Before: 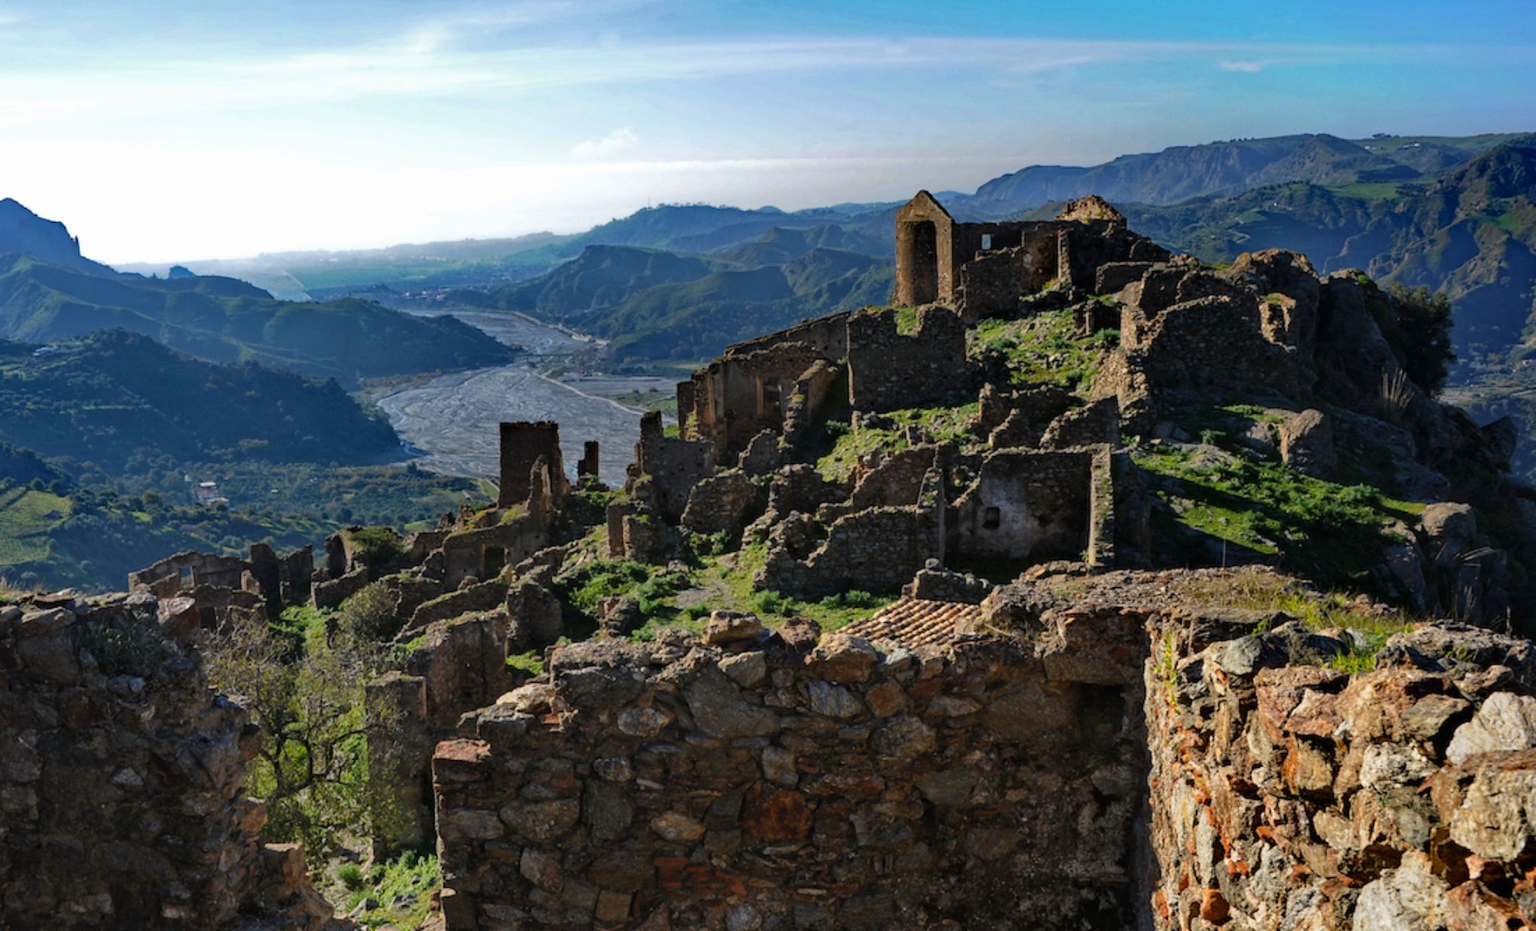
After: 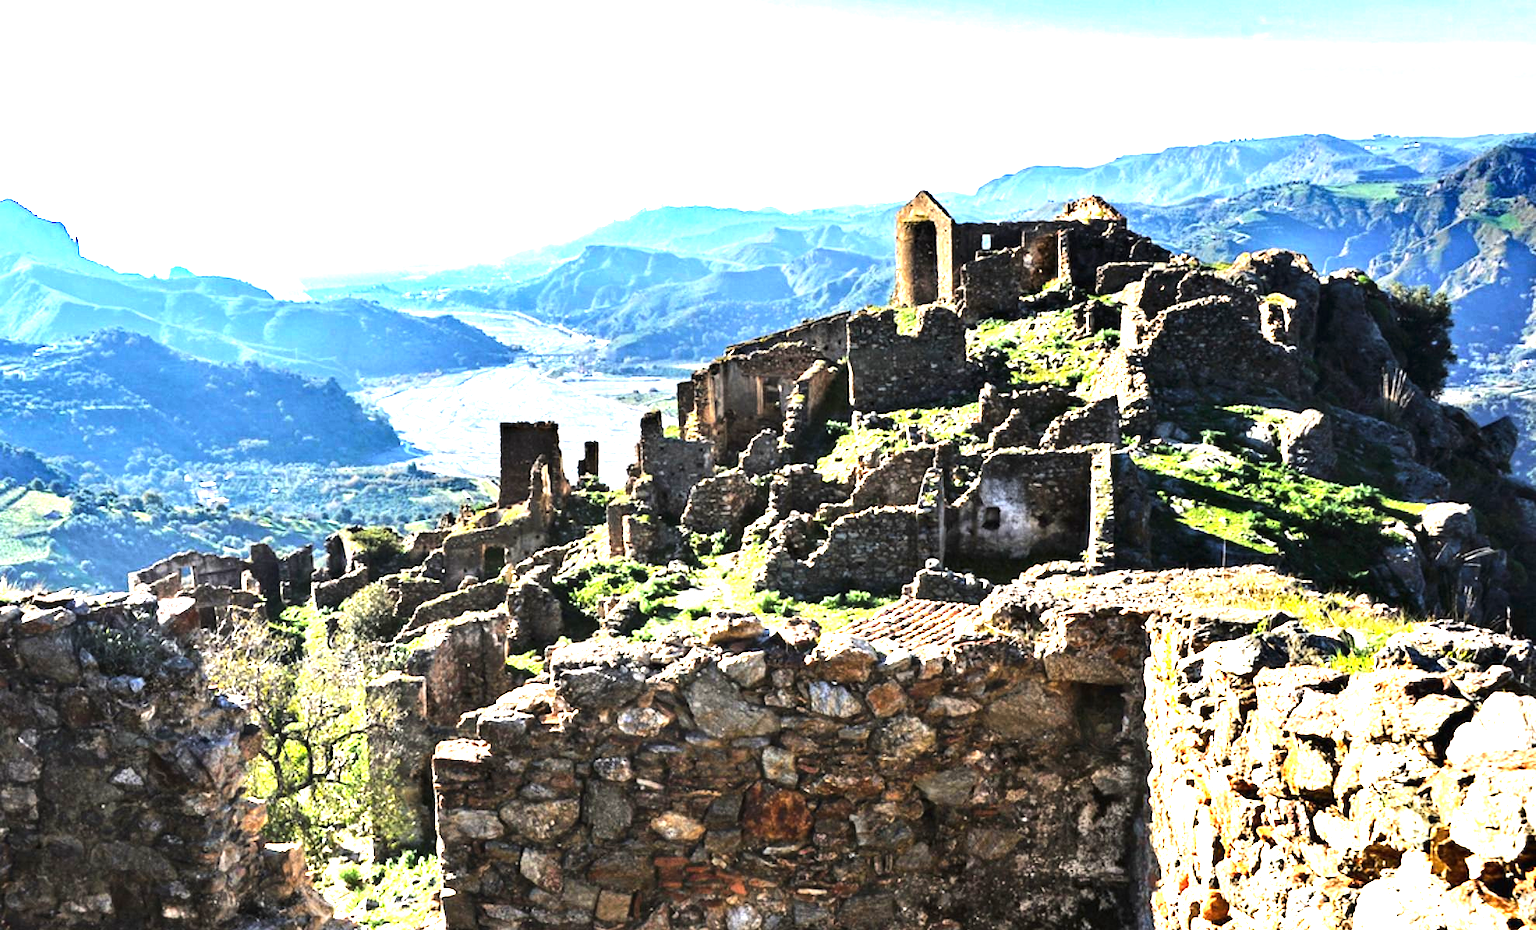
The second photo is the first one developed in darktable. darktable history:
tone equalizer: -8 EV -1.08 EV, -7 EV -1.01 EV, -6 EV -0.867 EV, -5 EV -0.578 EV, -3 EV 0.578 EV, -2 EV 0.867 EV, -1 EV 1.01 EV, +0 EV 1.08 EV, edges refinement/feathering 500, mask exposure compensation -1.57 EV, preserve details no
exposure: black level correction 0, exposure 2.088 EV, compensate exposure bias true, compensate highlight preservation false
